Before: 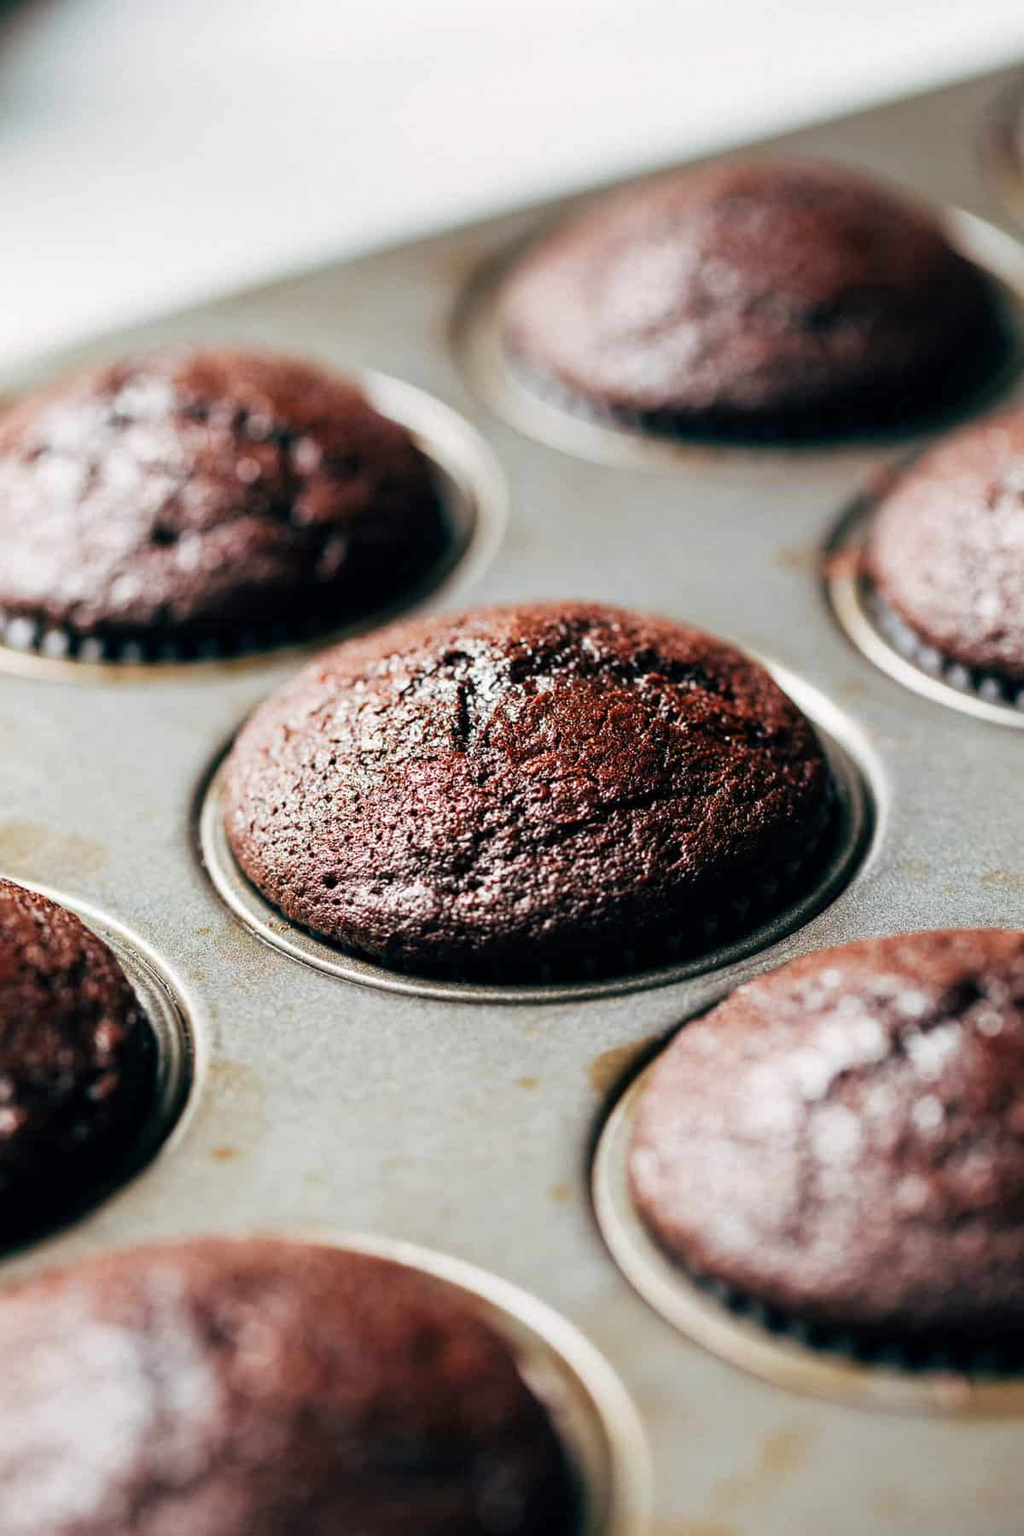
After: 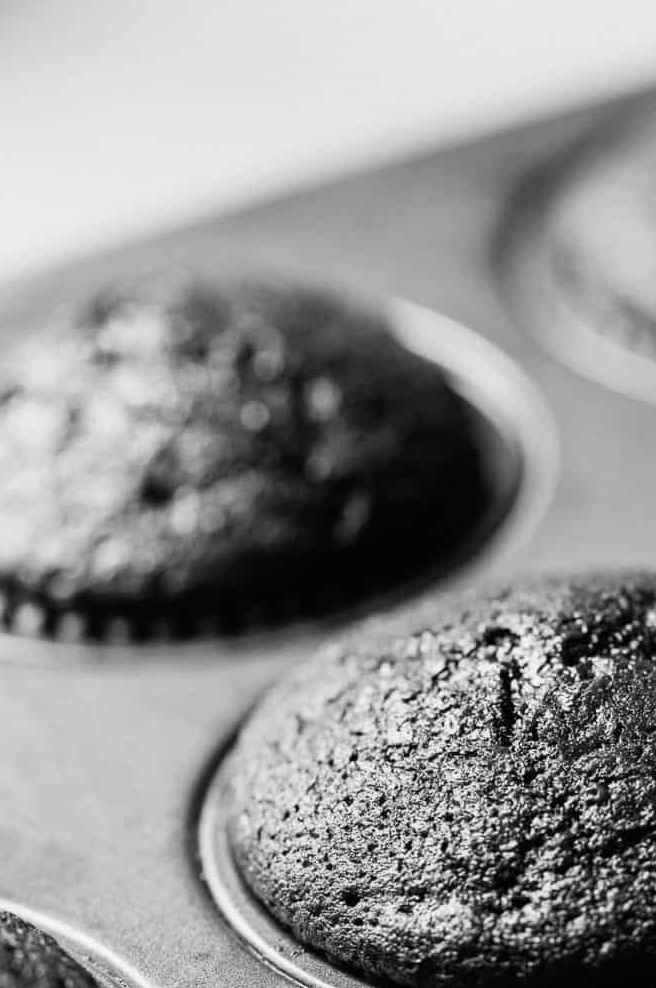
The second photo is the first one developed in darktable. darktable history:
color calibration: output gray [0.31, 0.36, 0.33, 0], gray › normalize channels true, illuminant same as pipeline (D50), adaptation XYZ, x 0.346, y 0.359, gamut compression 0
crop and rotate: left 3.047%, top 7.509%, right 42.236%, bottom 37.598%
